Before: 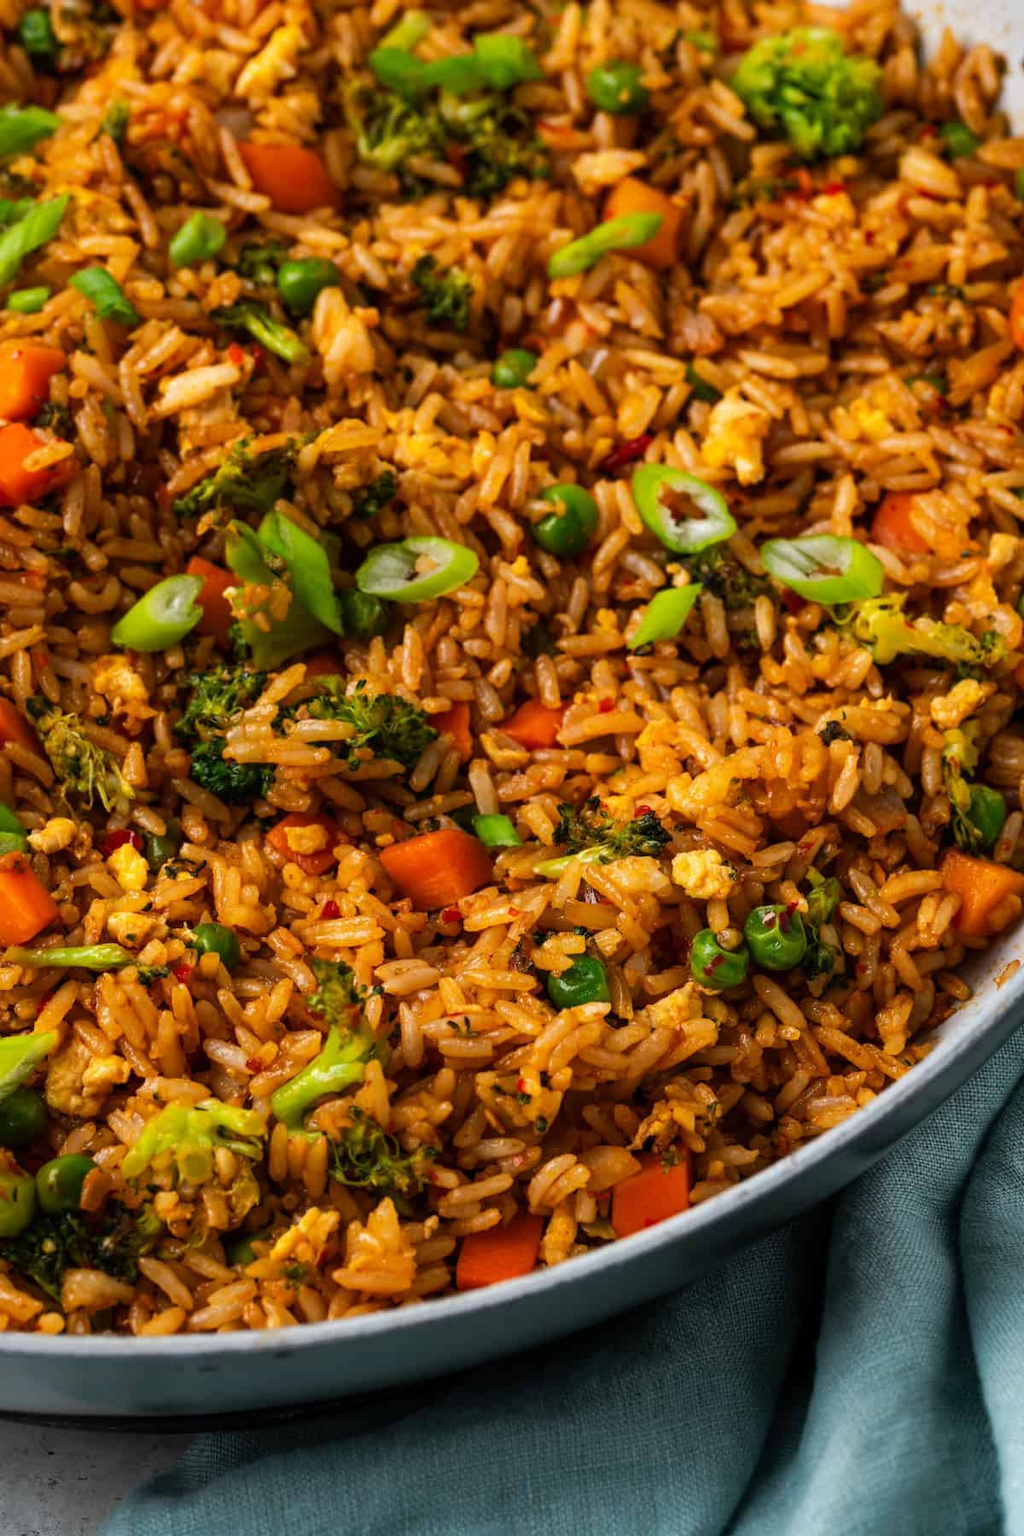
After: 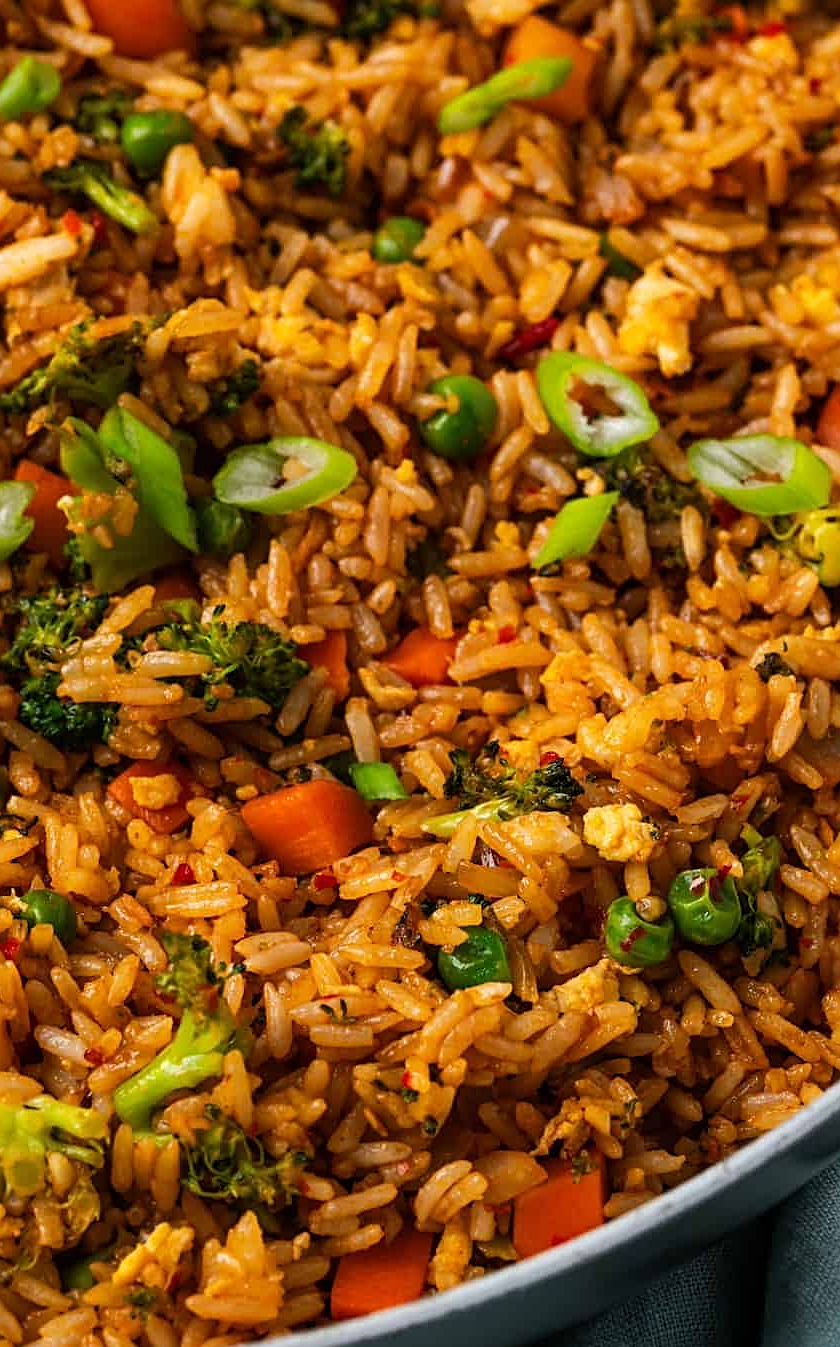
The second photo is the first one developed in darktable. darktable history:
crop and rotate: left 17.025%, top 10.683%, right 12.935%, bottom 14.434%
sharpen: on, module defaults
